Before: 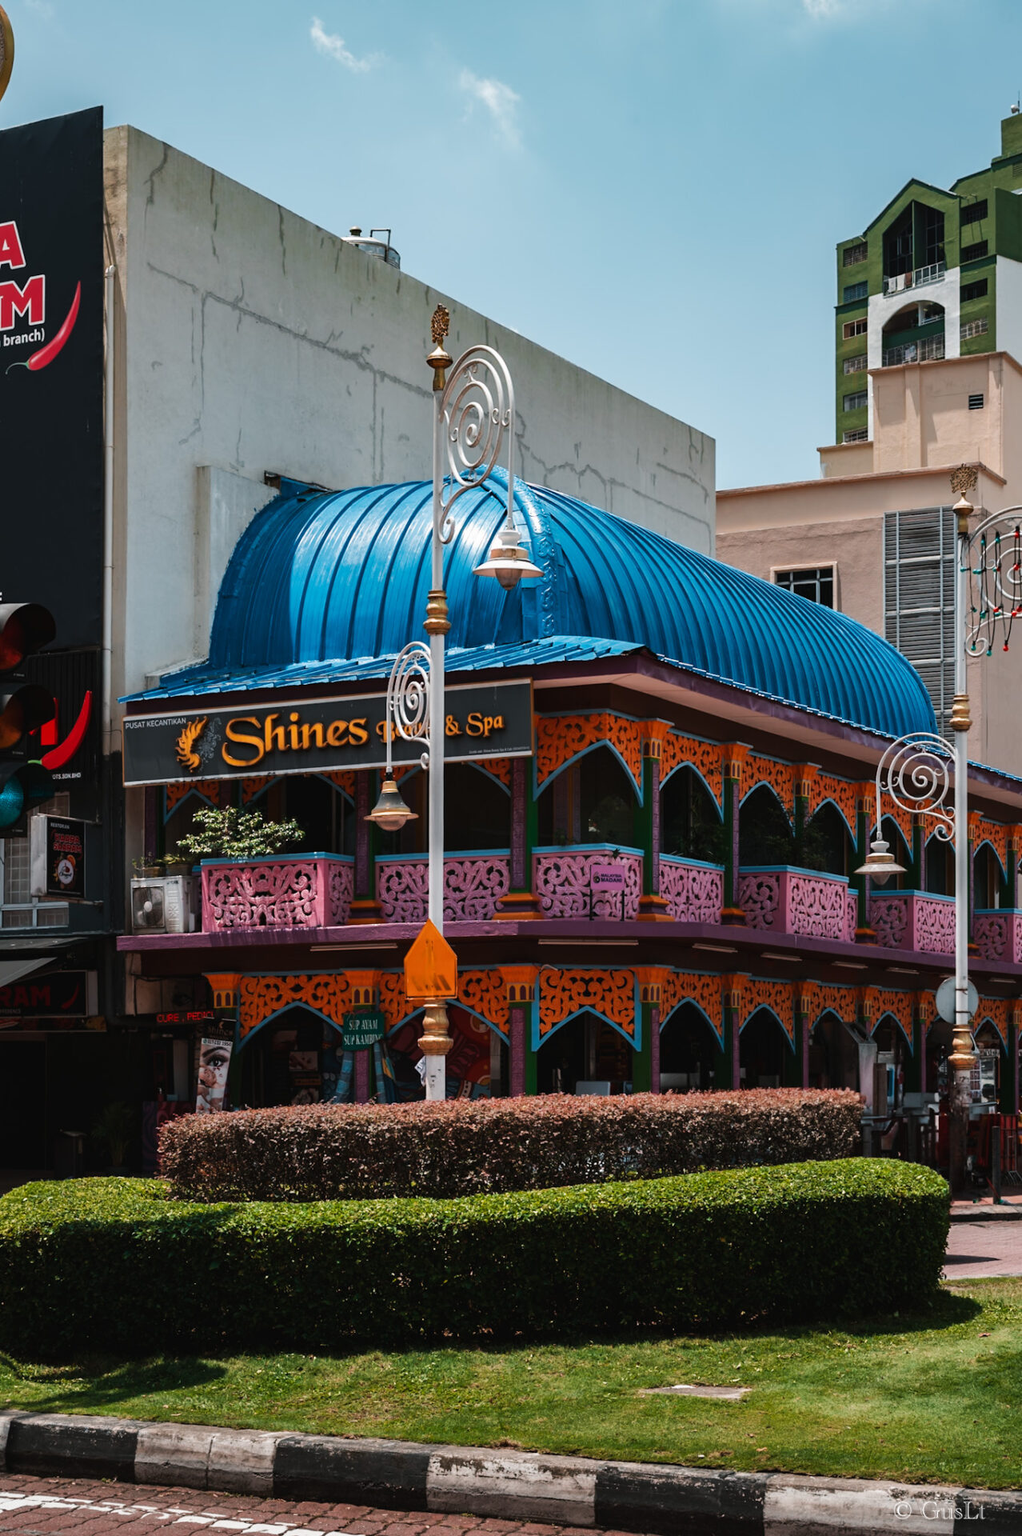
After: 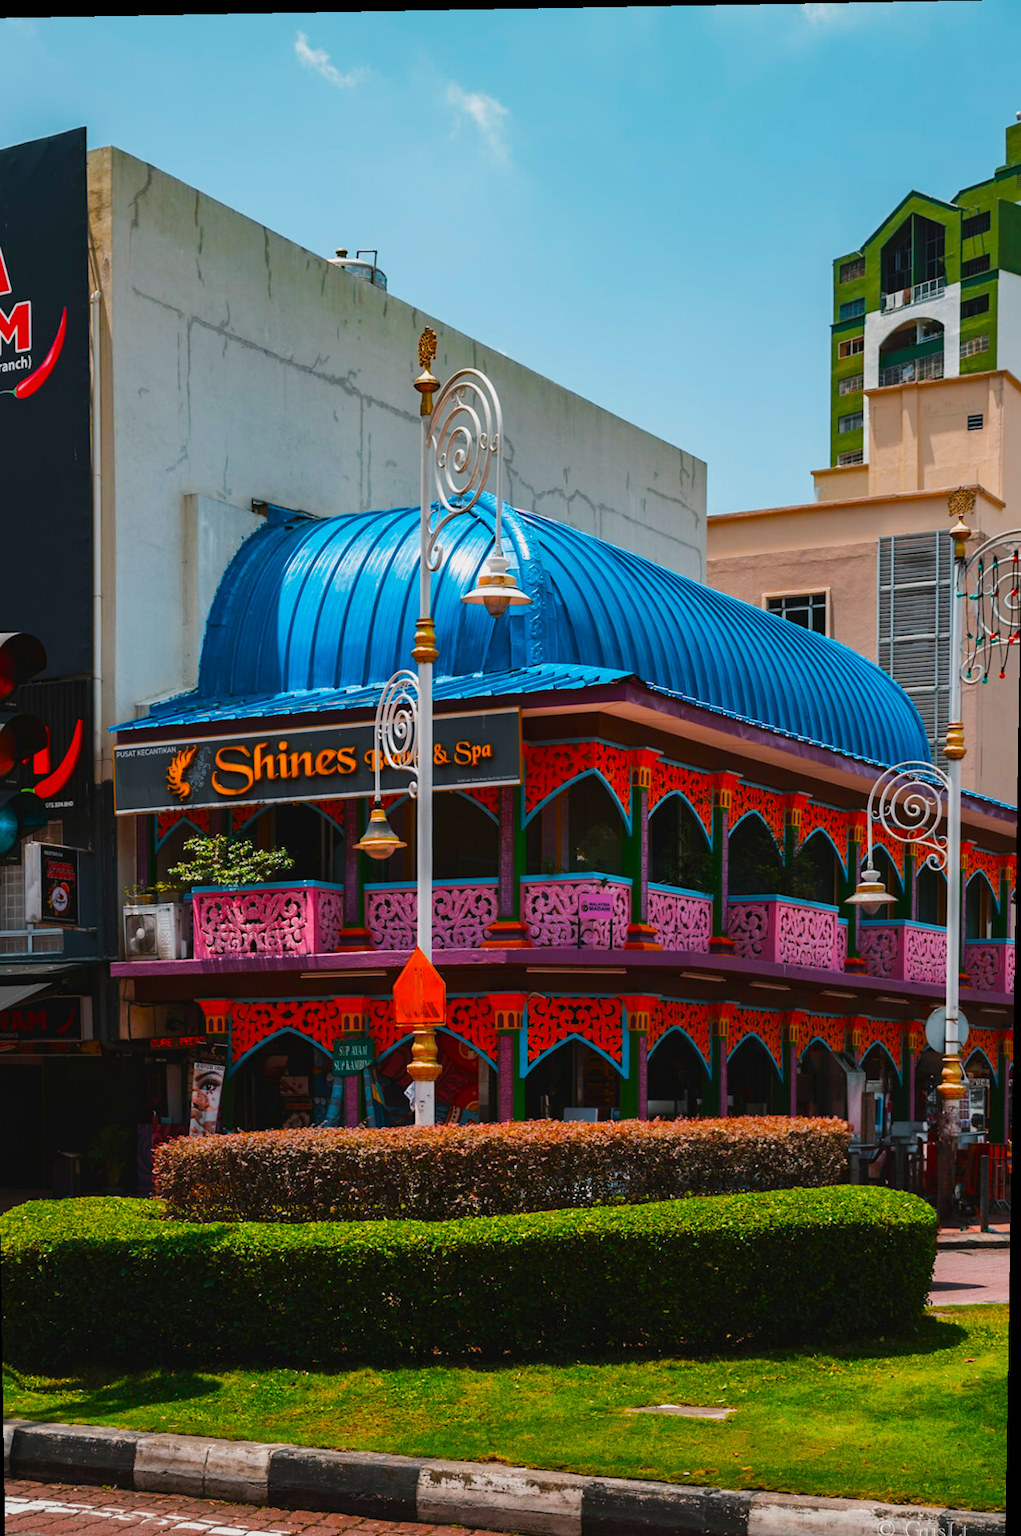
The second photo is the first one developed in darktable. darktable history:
rotate and perspective: lens shift (vertical) 0.048, lens shift (horizontal) -0.024, automatic cropping off
crop and rotate: left 1.774%, right 0.633%, bottom 1.28%
color balance: input saturation 134.34%, contrast -10.04%, contrast fulcrum 19.67%, output saturation 133.51%
